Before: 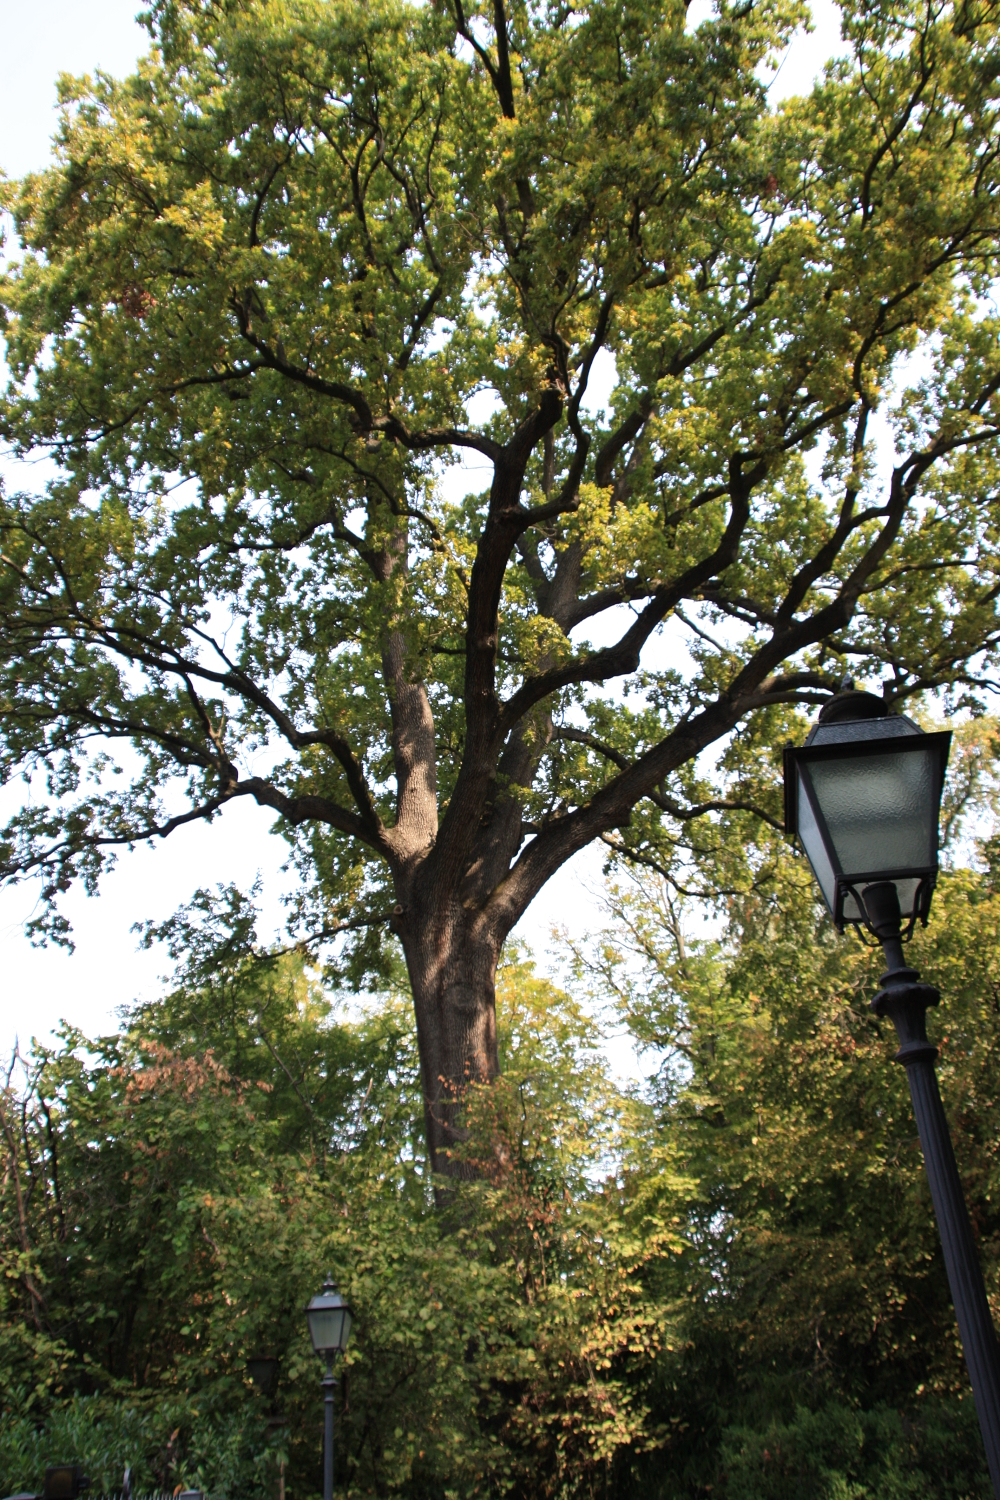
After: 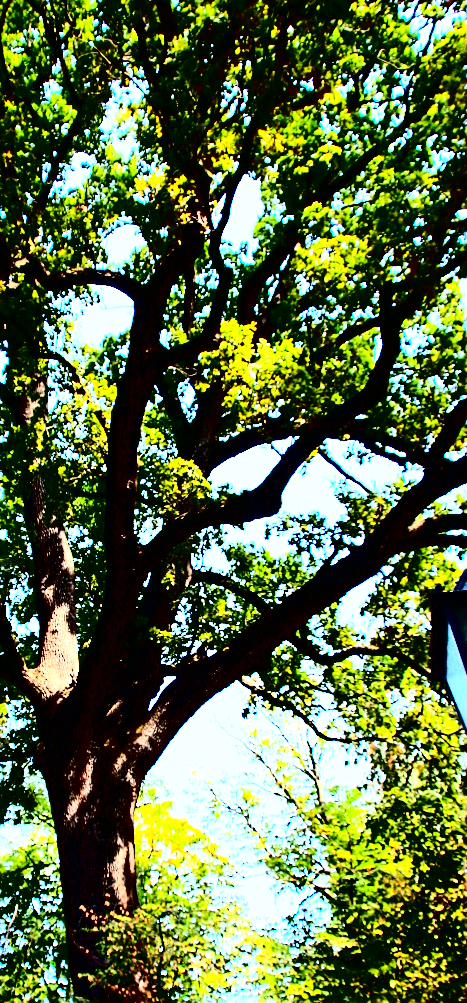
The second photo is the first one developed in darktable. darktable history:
sharpen: on, module defaults
color calibration: x 0.355, y 0.367, temperature 4700.38 K
crop: left 32.075%, top 10.976%, right 18.355%, bottom 17.596%
white balance: red 0.954, blue 1.079
contrast brightness saturation: contrast 0.77, brightness -1, saturation 1
rotate and perspective: rotation 0.062°, lens shift (vertical) 0.115, lens shift (horizontal) -0.133, crop left 0.047, crop right 0.94, crop top 0.061, crop bottom 0.94
exposure: black level correction 0, exposure 1.1 EV, compensate exposure bias true, compensate highlight preservation false
